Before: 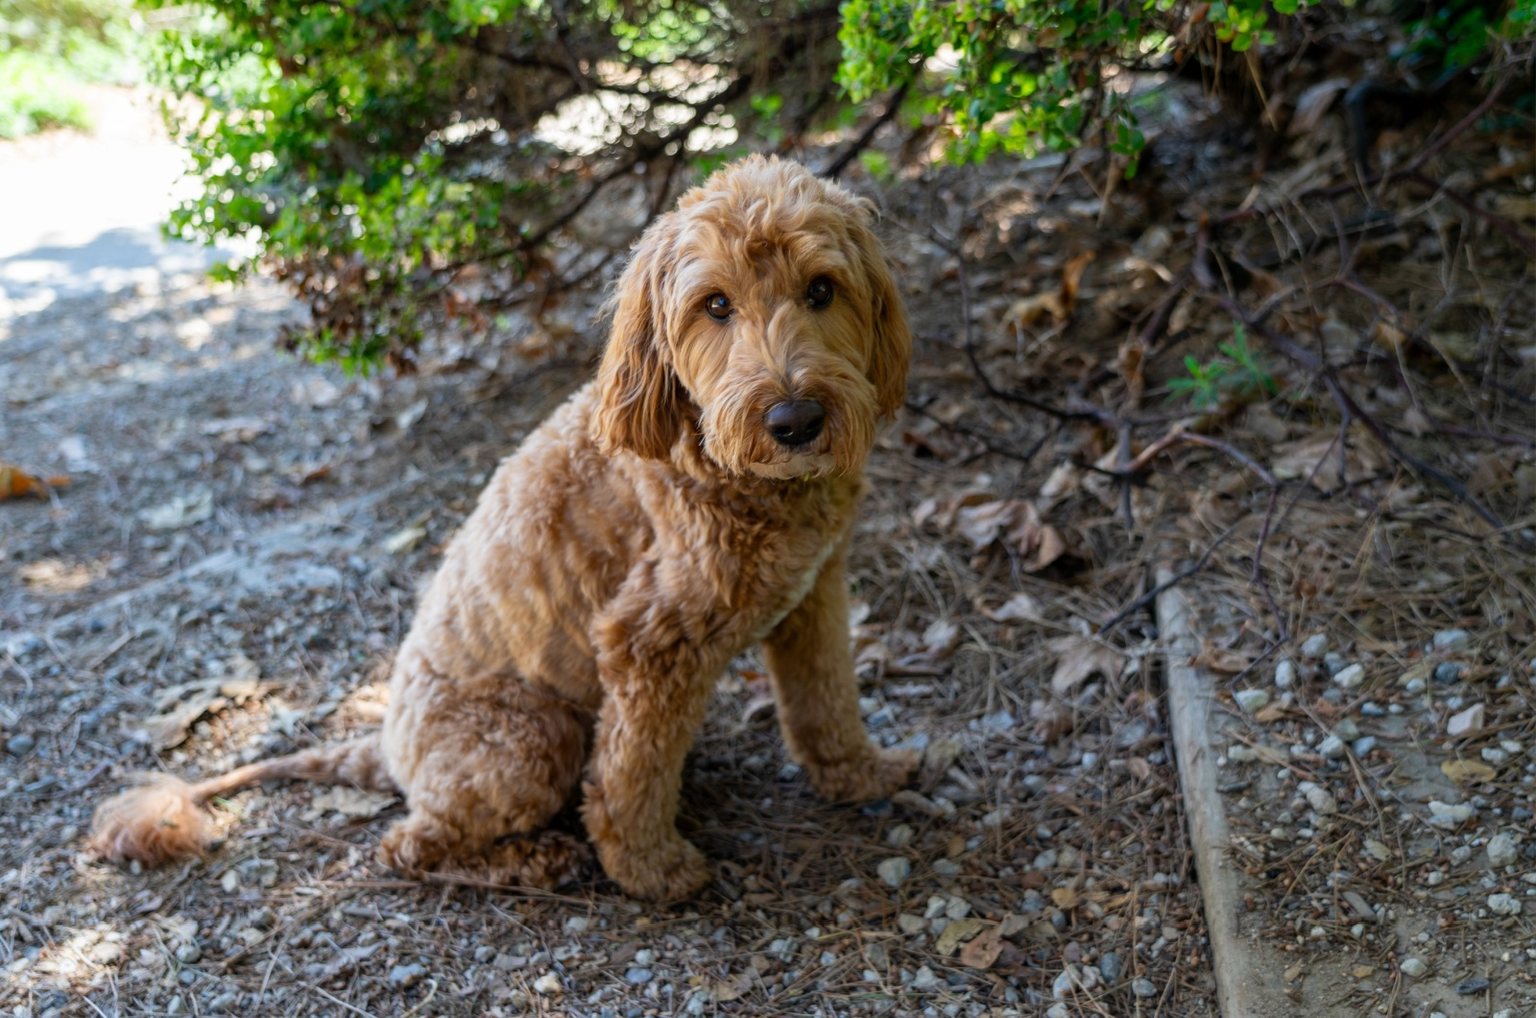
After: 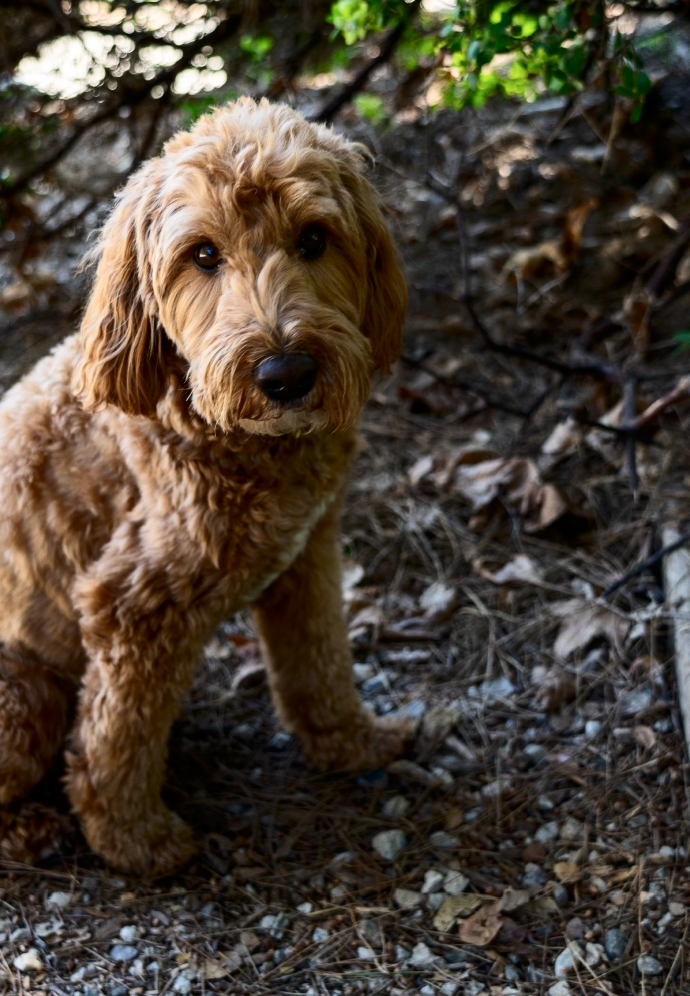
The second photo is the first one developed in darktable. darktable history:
contrast brightness saturation: contrast 0.278
crop: left 33.915%, top 6.003%, right 22.958%
exposure: exposure -0.405 EV, compensate highlight preservation false
tone equalizer: -8 EV -0.41 EV, -7 EV -0.376 EV, -6 EV -0.343 EV, -5 EV -0.219 EV, -3 EV 0.225 EV, -2 EV 0.359 EV, -1 EV 0.404 EV, +0 EV 0.402 EV
